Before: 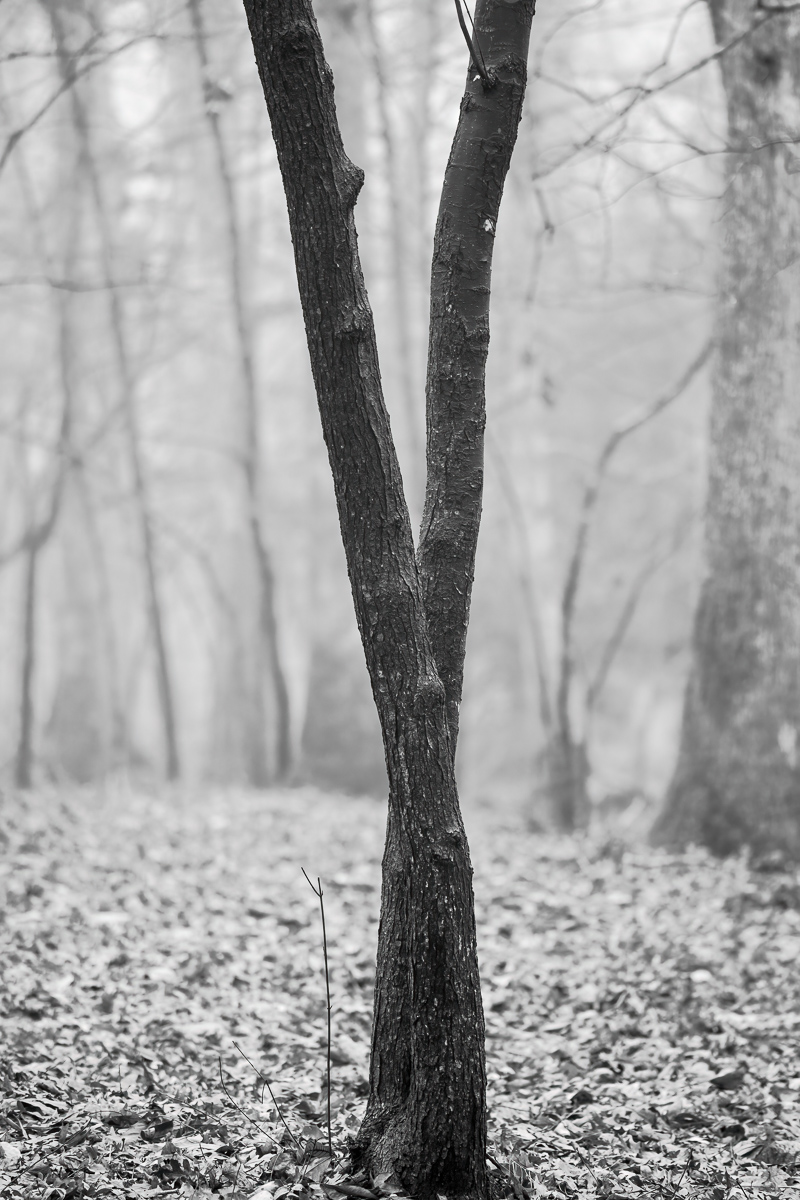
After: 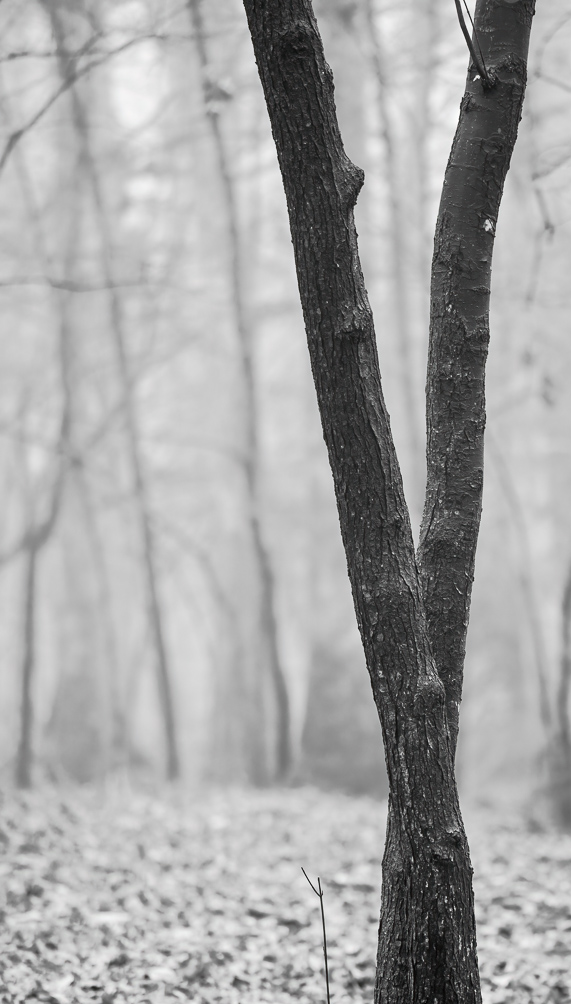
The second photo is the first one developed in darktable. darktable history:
crop: right 28.526%, bottom 16.332%
